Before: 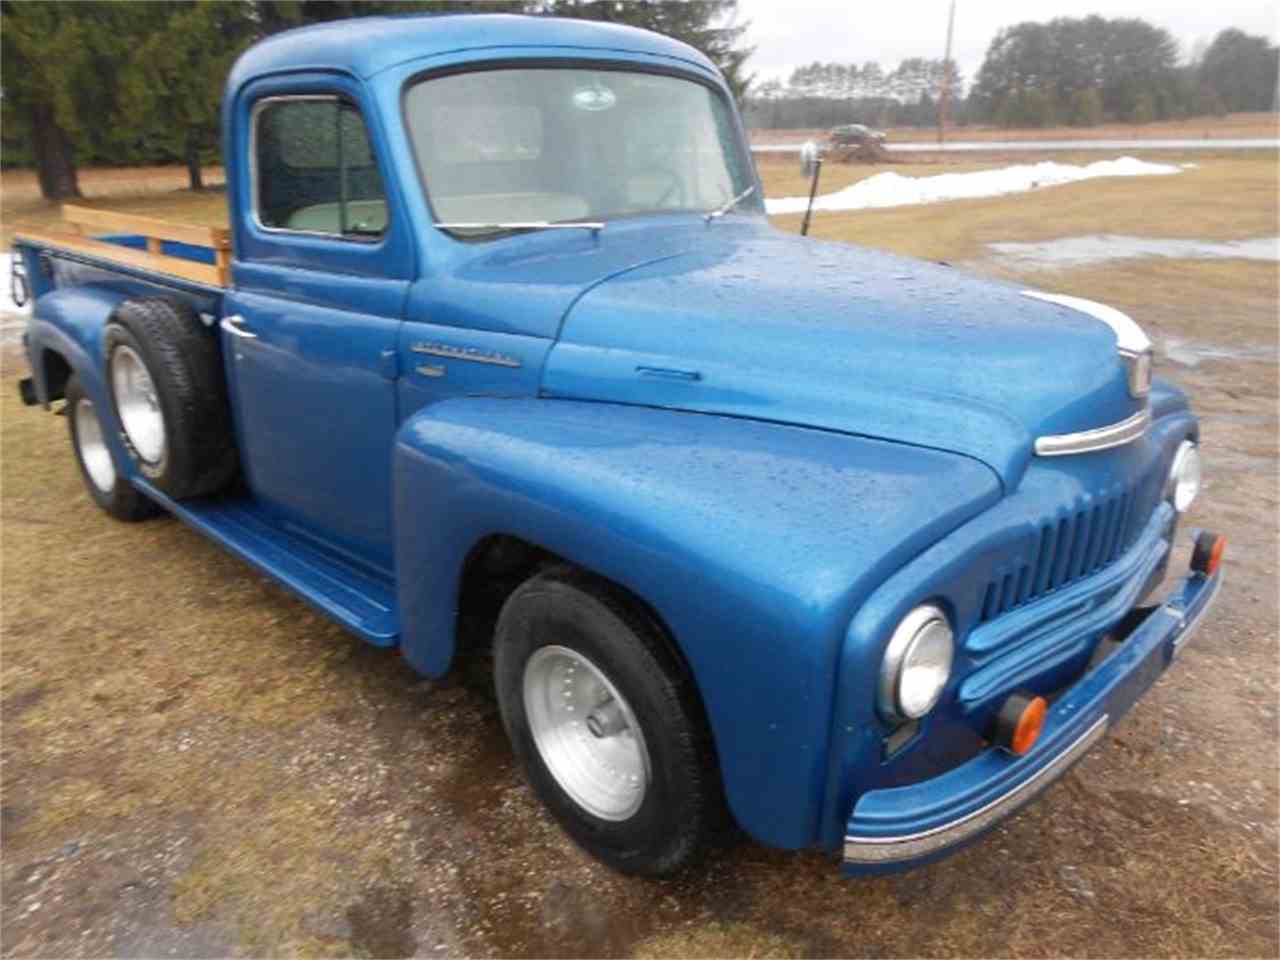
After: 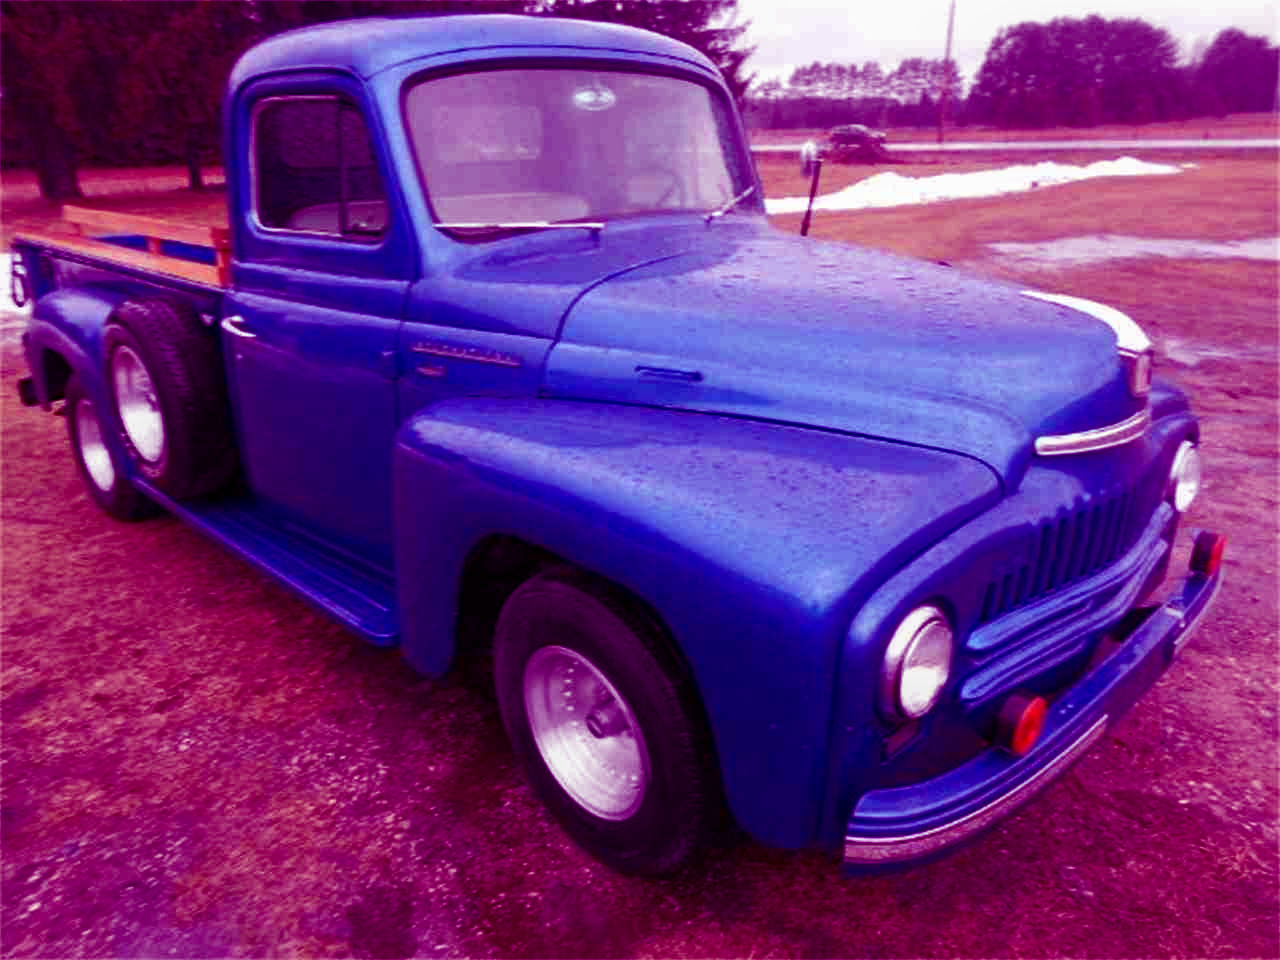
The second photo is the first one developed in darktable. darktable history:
rgb levels: preserve colors max RGB
local contrast: highlights 61%, shadows 106%, detail 107%, midtone range 0.529
color balance: mode lift, gamma, gain (sRGB), lift [1, 1, 0.101, 1]
